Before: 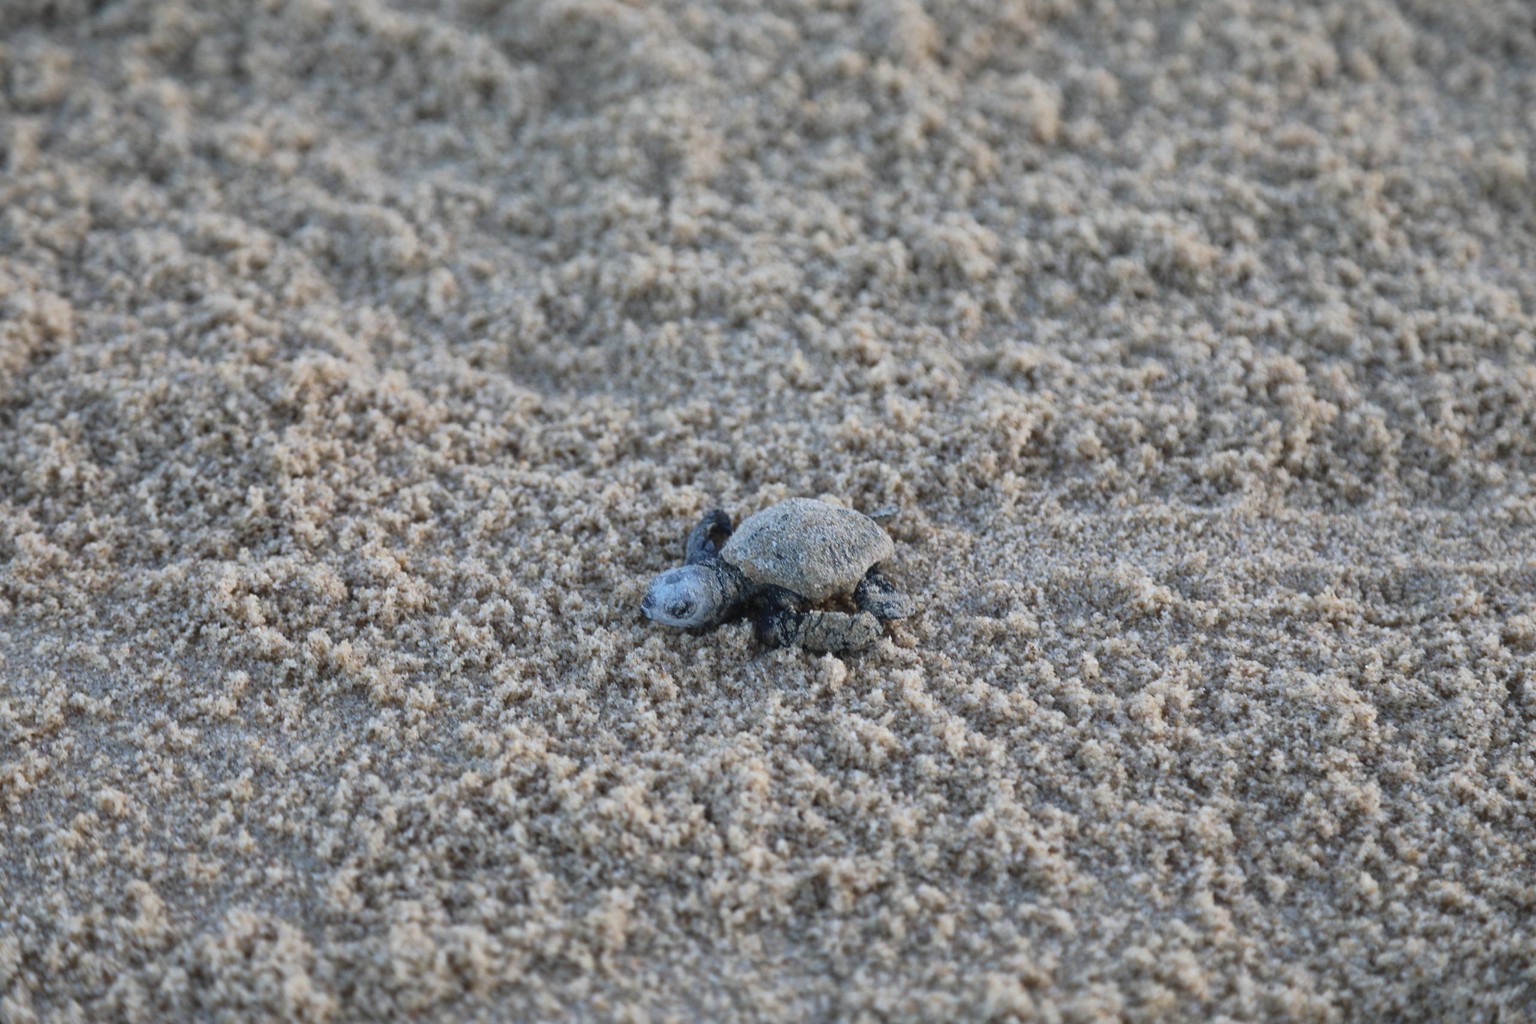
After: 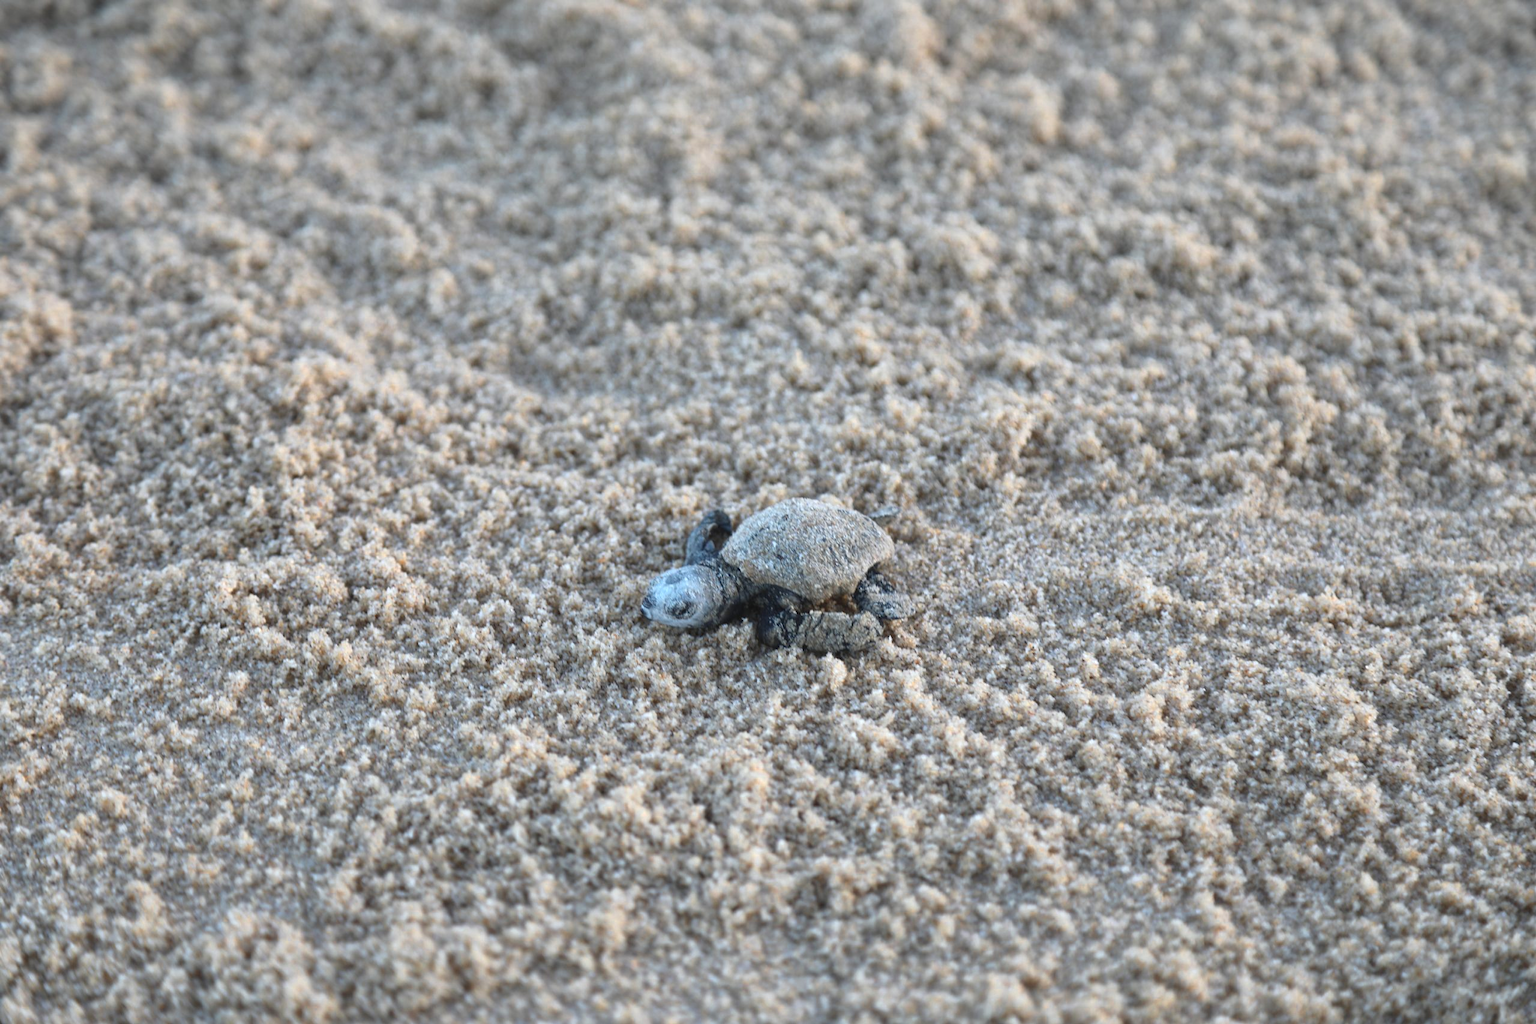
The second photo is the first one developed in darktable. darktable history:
color zones: curves: ch0 [(0.018, 0.548) (0.197, 0.654) (0.425, 0.447) (0.605, 0.658) (0.732, 0.579)]; ch1 [(0.105, 0.531) (0.224, 0.531) (0.386, 0.39) (0.618, 0.456) (0.732, 0.456) (0.956, 0.421)]; ch2 [(0.039, 0.583) (0.215, 0.465) (0.399, 0.544) (0.465, 0.548) (0.614, 0.447) (0.724, 0.43) (0.882, 0.623) (0.956, 0.632)]
tone equalizer: -8 EV -0.453 EV, -7 EV -0.39 EV, -6 EV -0.372 EV, -5 EV -0.189 EV, -3 EV 0.208 EV, -2 EV 0.325 EV, -1 EV 0.391 EV, +0 EV 0.436 EV, smoothing diameter 24.85%, edges refinement/feathering 11.24, preserve details guided filter
local contrast: mode bilateral grid, contrast 99, coarseness 100, detail 89%, midtone range 0.2
